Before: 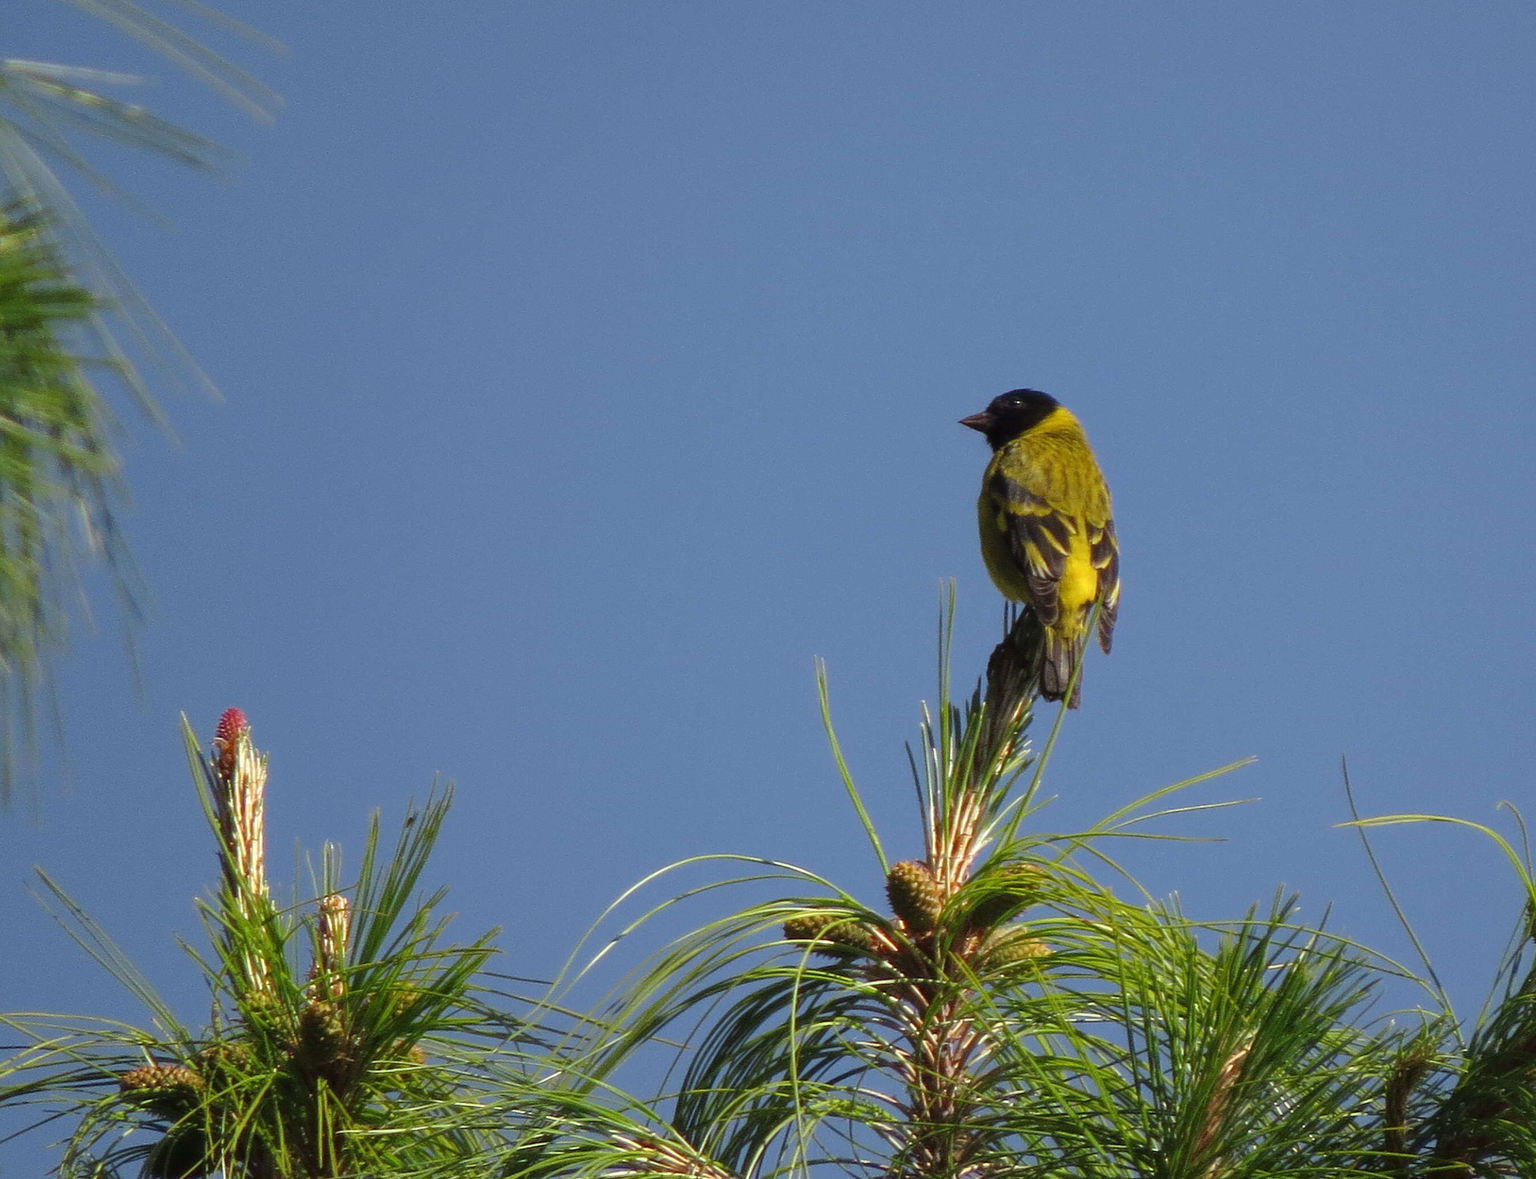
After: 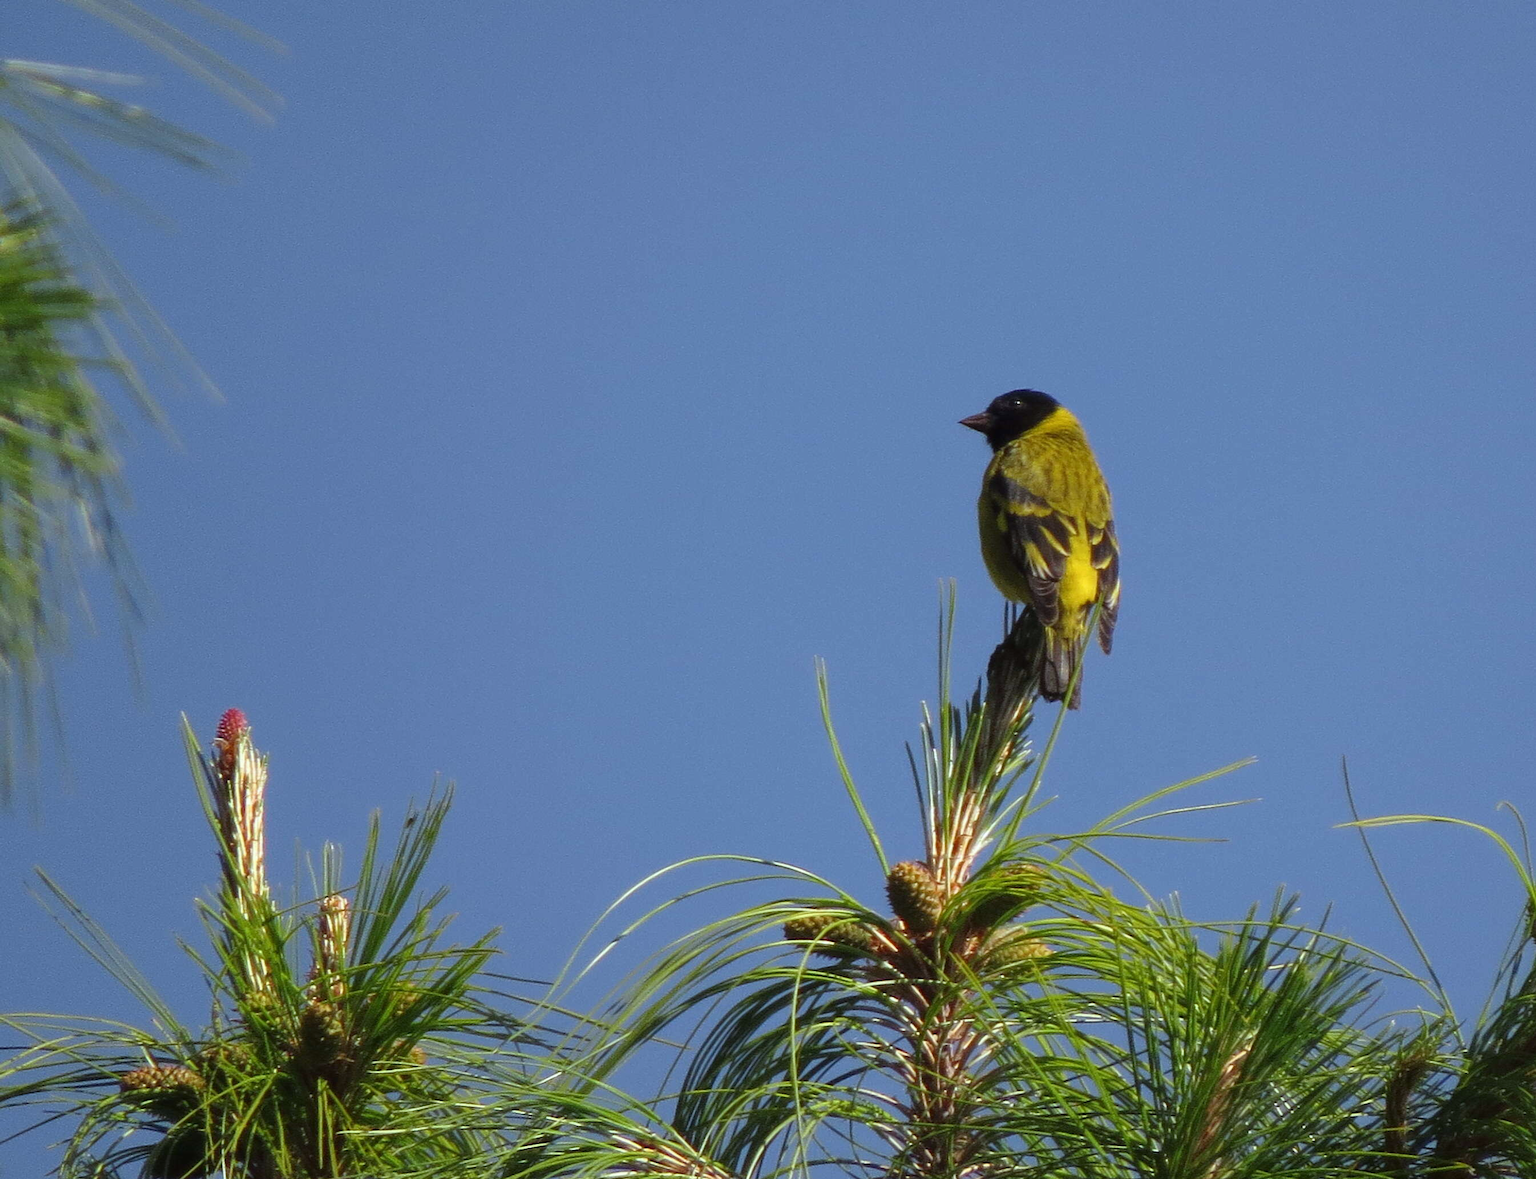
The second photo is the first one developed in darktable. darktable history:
white balance: red 0.974, blue 1.044
contrast brightness saturation: contrast 0.07
